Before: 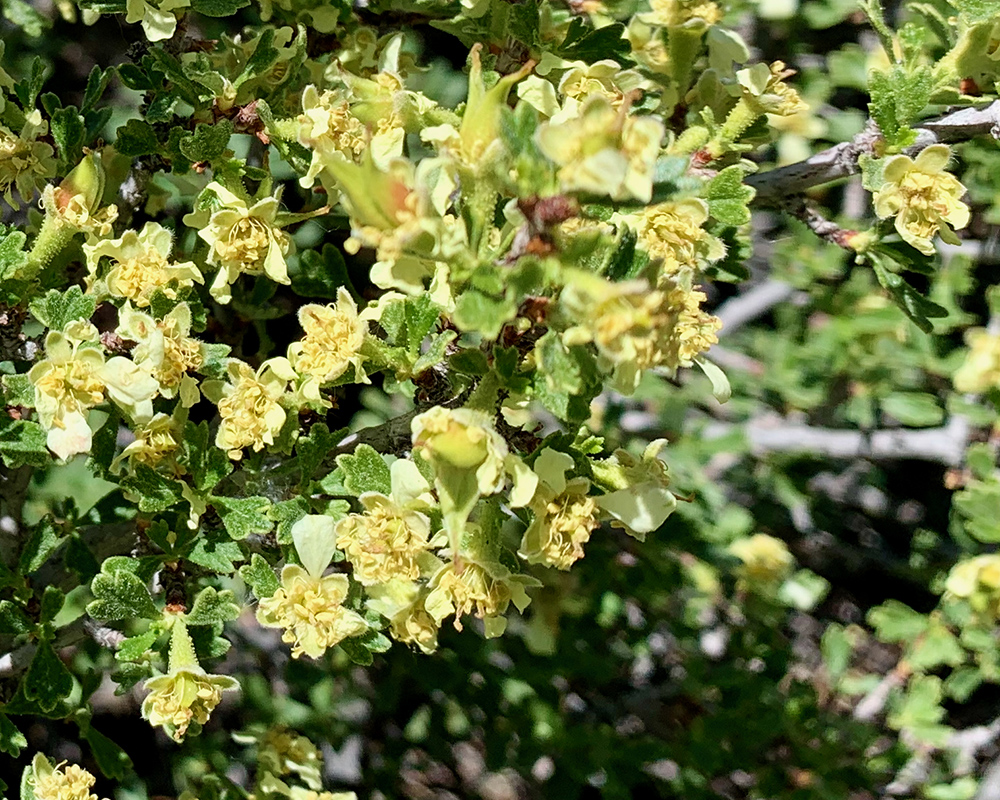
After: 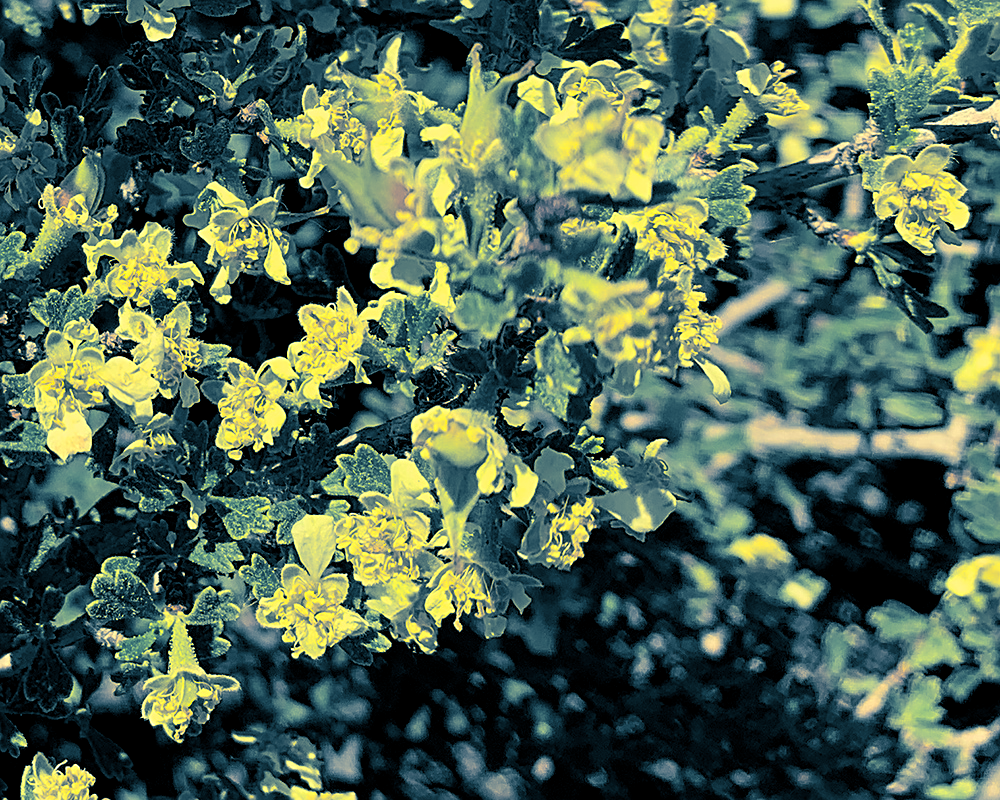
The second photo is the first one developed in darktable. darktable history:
color correction: highlights a* -0.482, highlights b* 40, shadows a* 9.8, shadows b* -0.161
sharpen: on, module defaults
split-toning: shadows › hue 212.4°, balance -70
